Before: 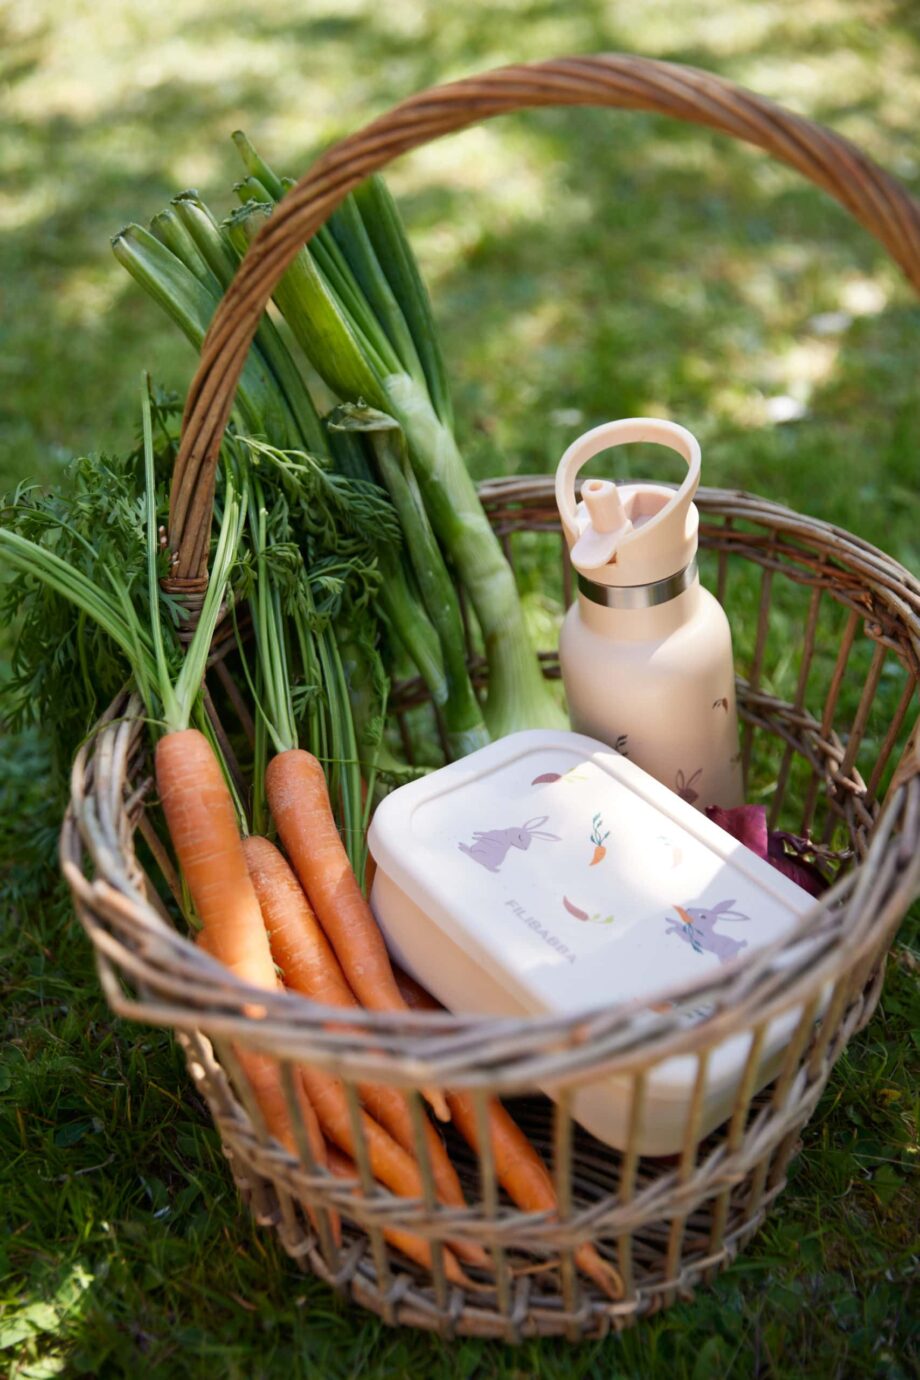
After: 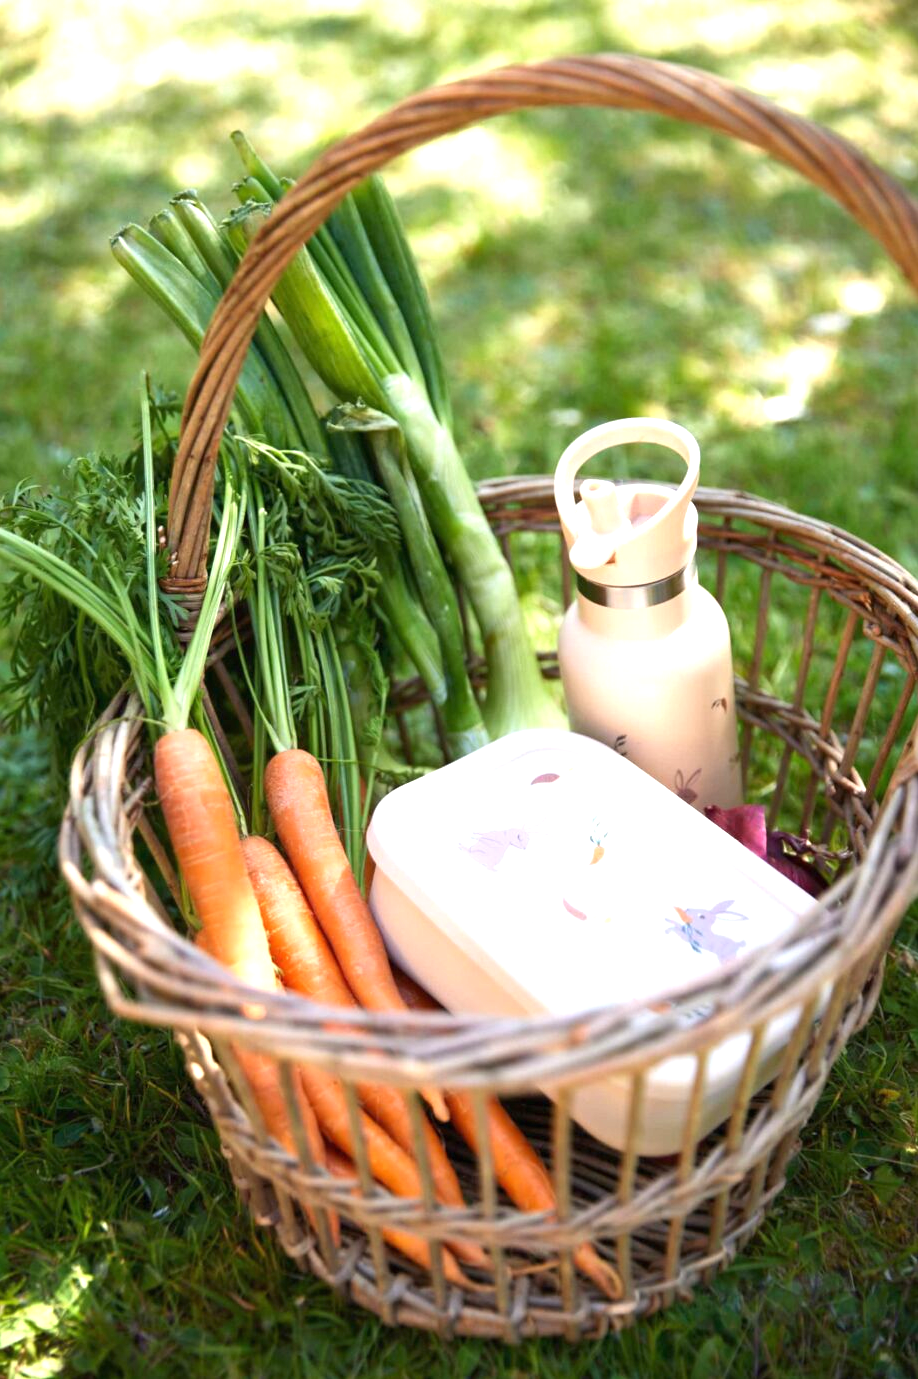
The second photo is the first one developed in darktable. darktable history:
exposure: black level correction 0, exposure 1 EV, compensate highlight preservation false
crop: left 0.121%
